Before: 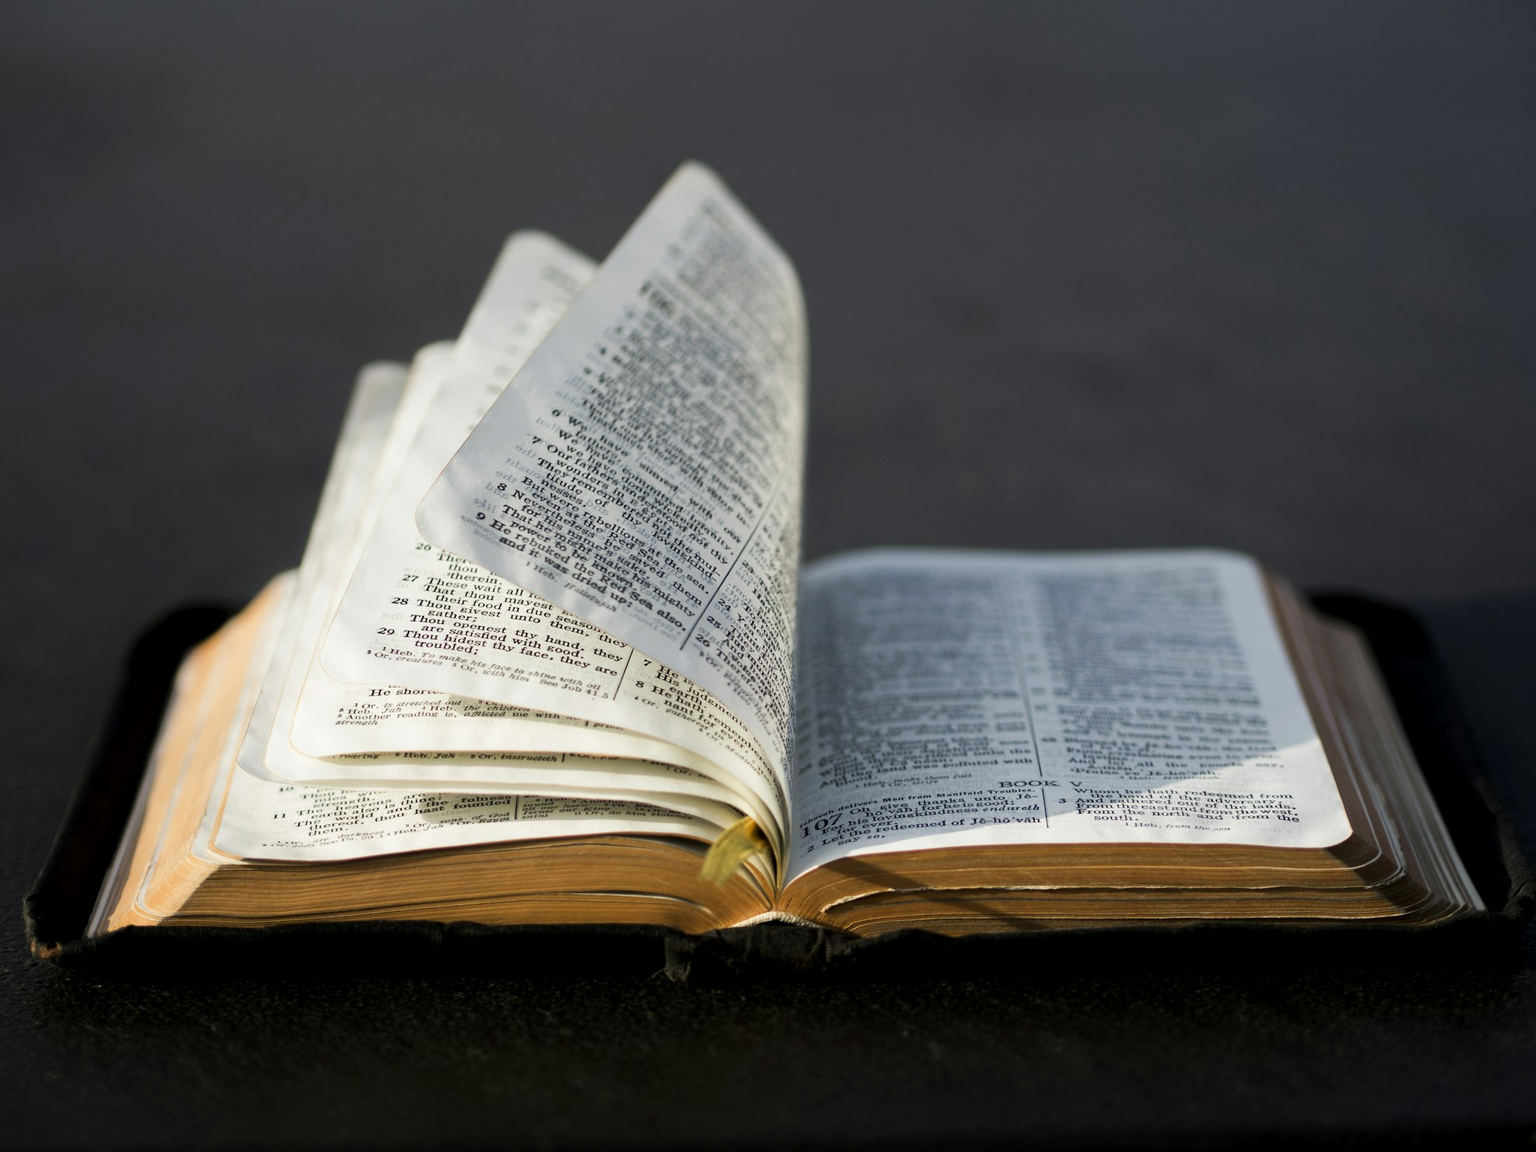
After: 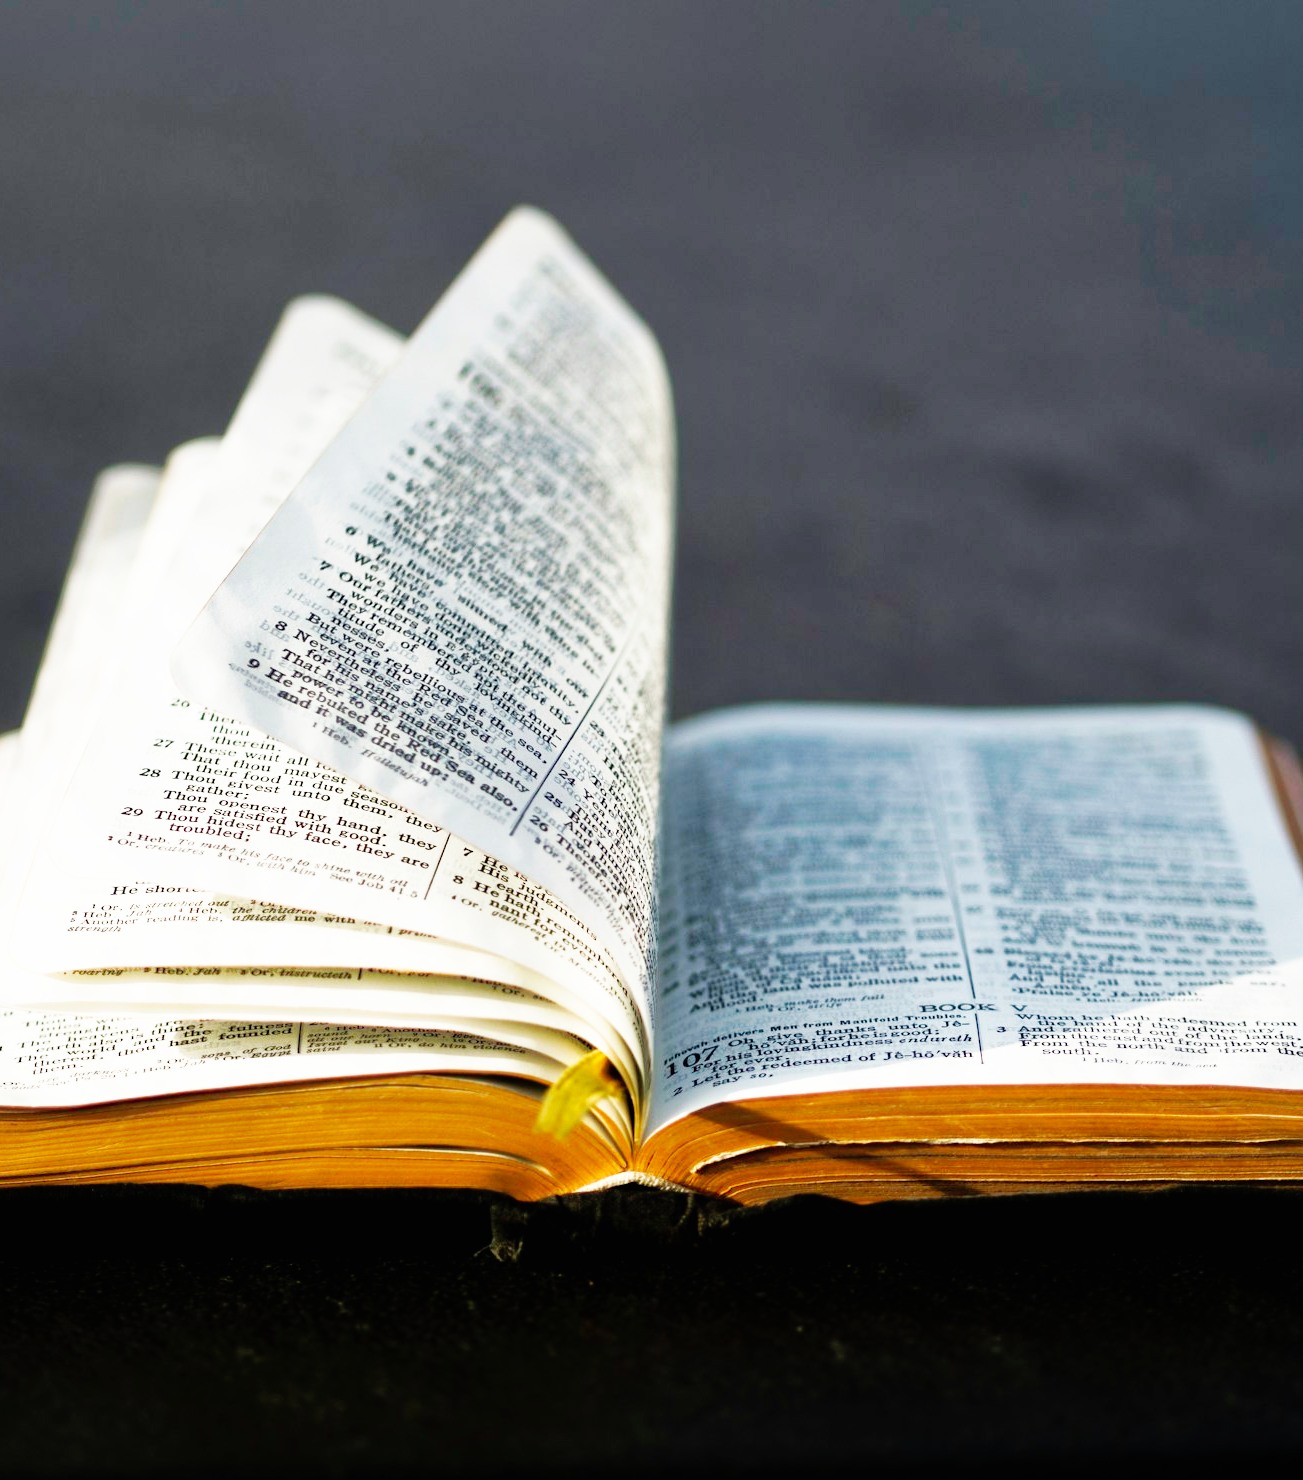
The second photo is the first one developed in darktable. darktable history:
shadows and highlights: on, module defaults
base curve: curves: ch0 [(0, 0) (0.007, 0.004) (0.027, 0.03) (0.046, 0.07) (0.207, 0.54) (0.442, 0.872) (0.673, 0.972) (1, 1)], preserve colors none
crop and rotate: left 18.442%, right 15.508%
